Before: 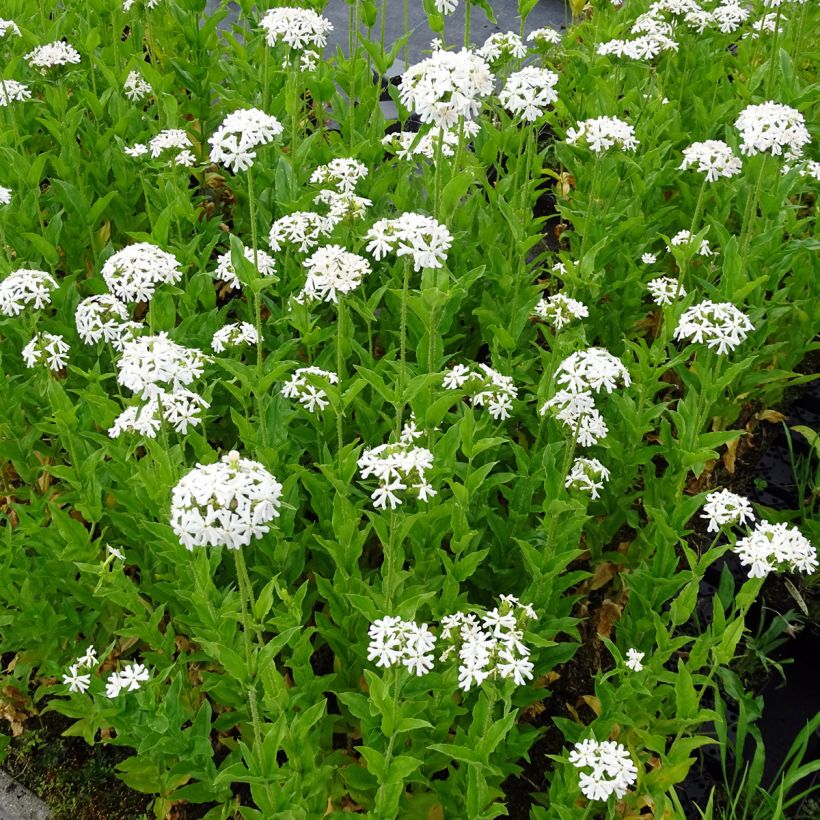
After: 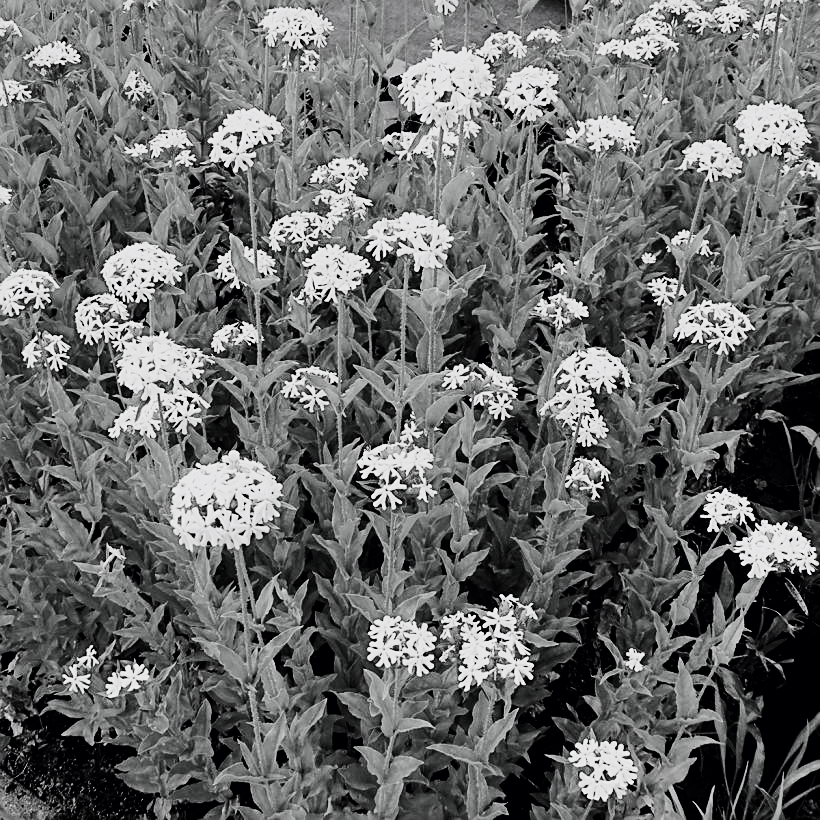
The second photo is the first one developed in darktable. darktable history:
sharpen: on, module defaults
filmic rgb: black relative exposure -5.09 EV, white relative exposure 3.56 EV, threshold 3.06 EV, hardness 3.17, contrast 1.2, highlights saturation mix -49.14%, color science v5 (2021), contrast in shadows safe, contrast in highlights safe, enable highlight reconstruction true
shadows and highlights: shadows 29.7, highlights -30.29, low approximation 0.01, soften with gaussian
tone curve: curves: ch0 [(0, 0) (0.126, 0.061) (0.338, 0.285) (0.494, 0.518) (0.703, 0.762) (1, 1)]; ch1 [(0, 0) (0.364, 0.322) (0.443, 0.441) (0.5, 0.501) (0.55, 0.578) (1, 1)]; ch2 [(0, 0) (0.44, 0.424) (0.501, 0.499) (0.557, 0.564) (0.613, 0.682) (0.707, 0.746) (1, 1)], color space Lab, independent channels, preserve colors none
